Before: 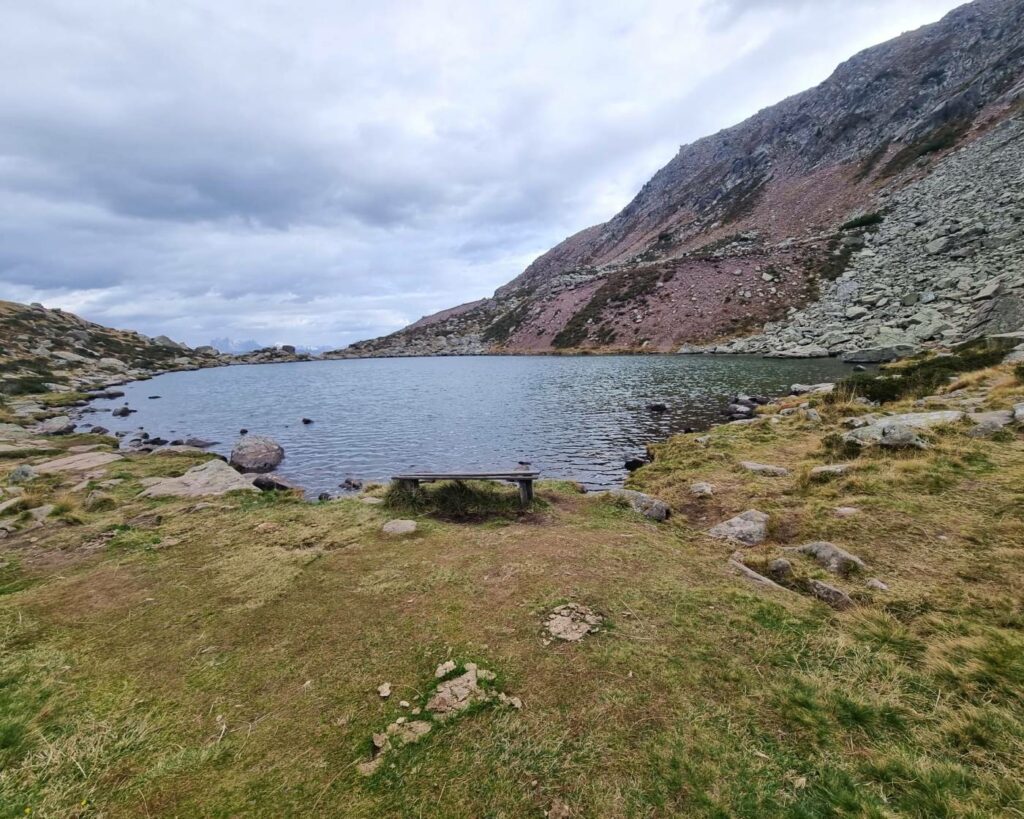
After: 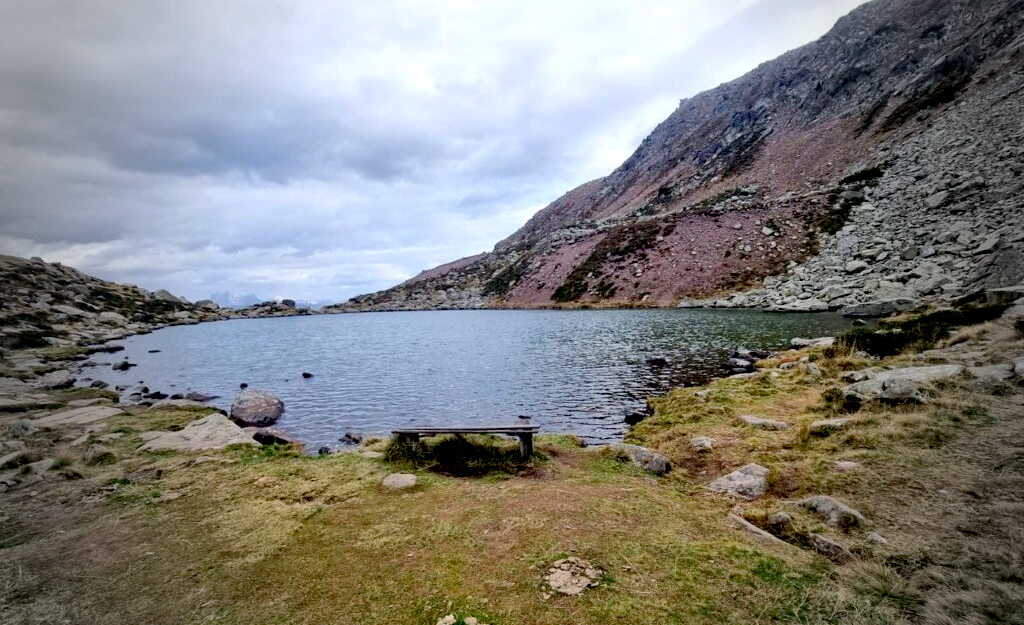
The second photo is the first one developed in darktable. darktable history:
crop: top 5.621%, bottom 18.035%
vignetting: fall-off start 64.79%, saturation -0.656, width/height ratio 0.88
exposure: black level correction 0.025, exposure 0.185 EV, compensate highlight preservation false
